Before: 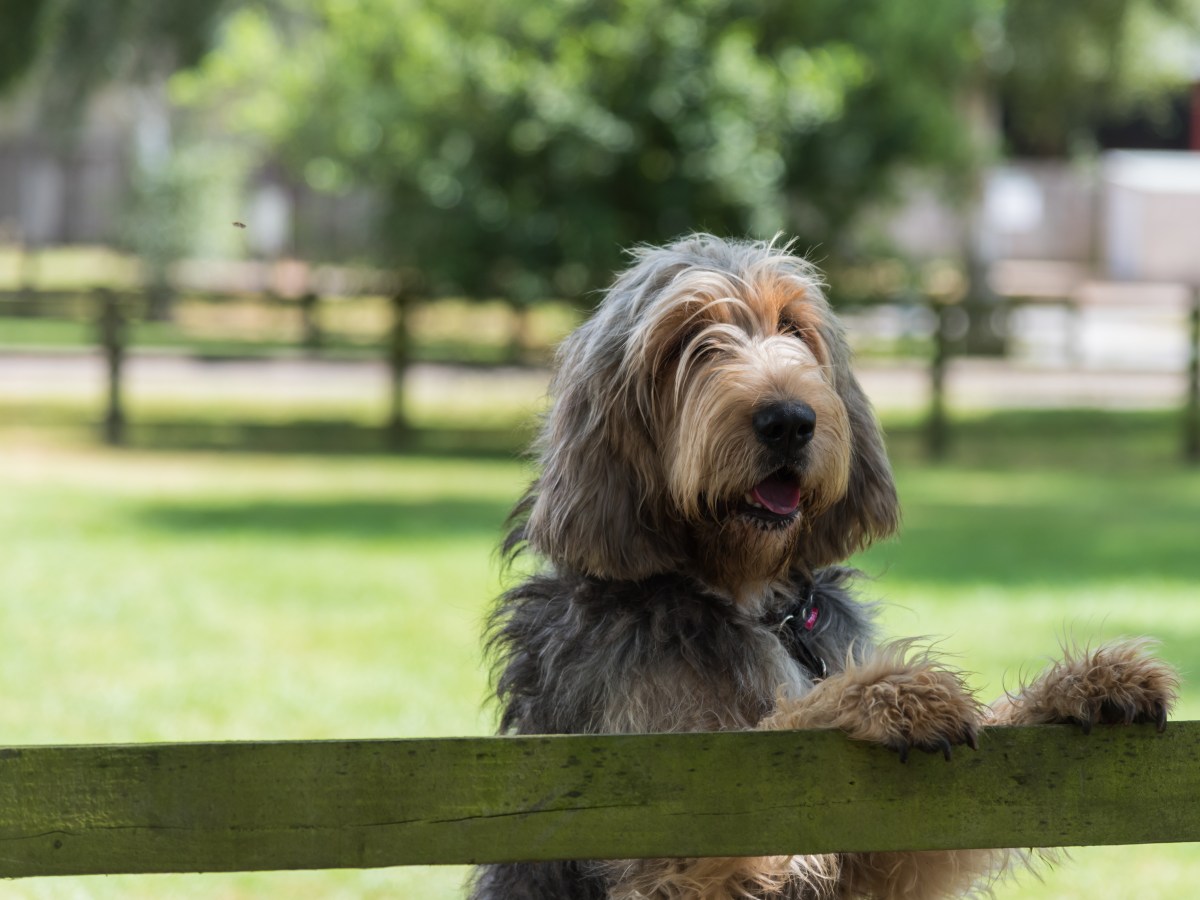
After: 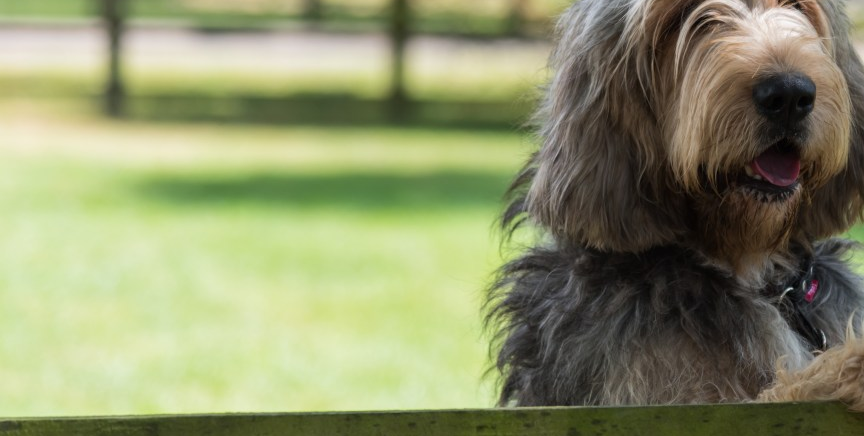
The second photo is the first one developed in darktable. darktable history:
crop: top 36.498%, right 27.964%, bottom 14.995%
tone equalizer: on, module defaults
